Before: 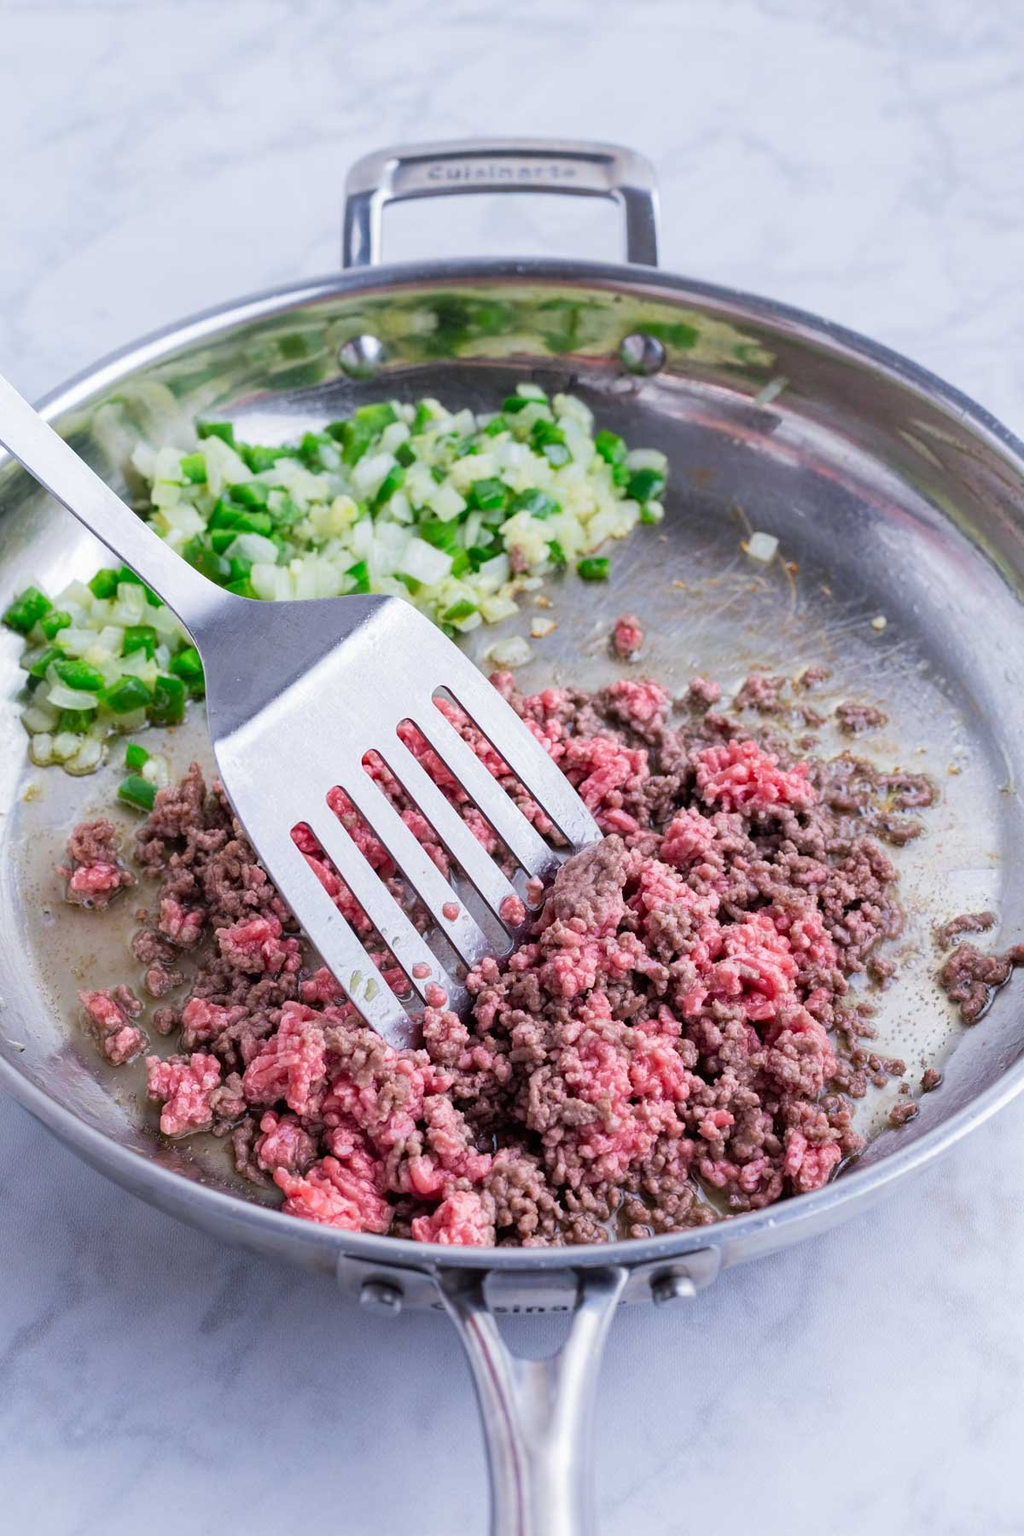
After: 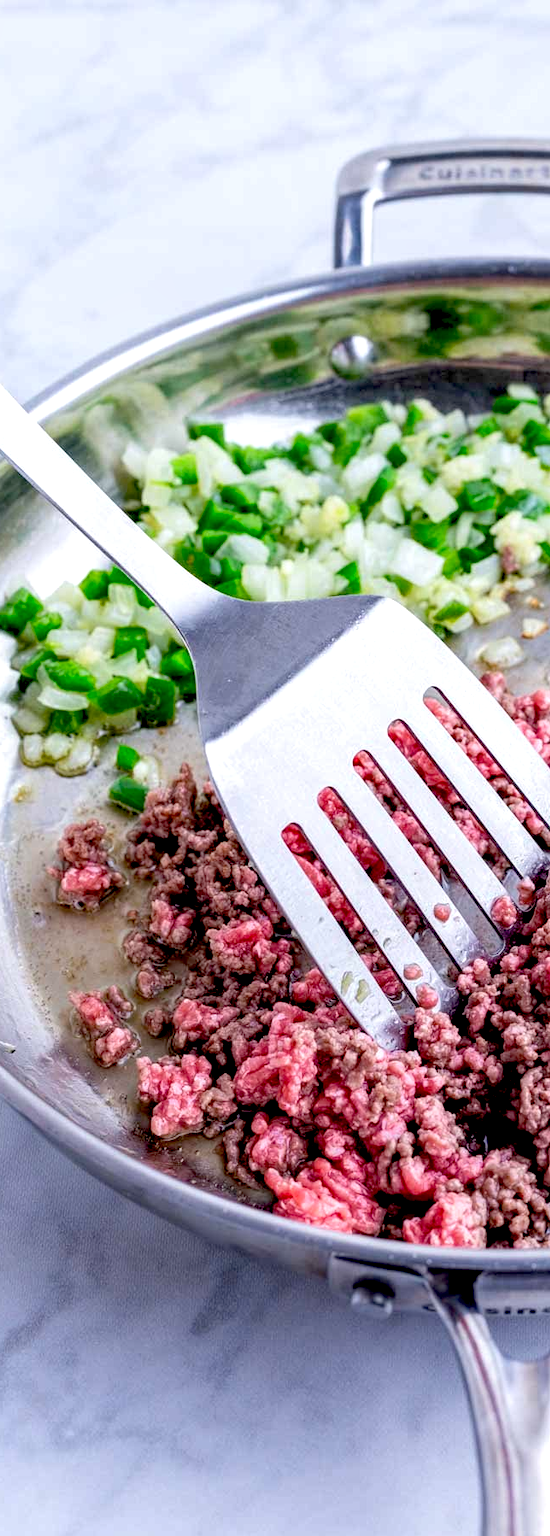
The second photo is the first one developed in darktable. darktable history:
crop: left 0.948%, right 45.342%, bottom 0.088%
local contrast: on, module defaults
exposure: black level correction 0.03, exposure 0.32 EV, compensate highlight preservation false
